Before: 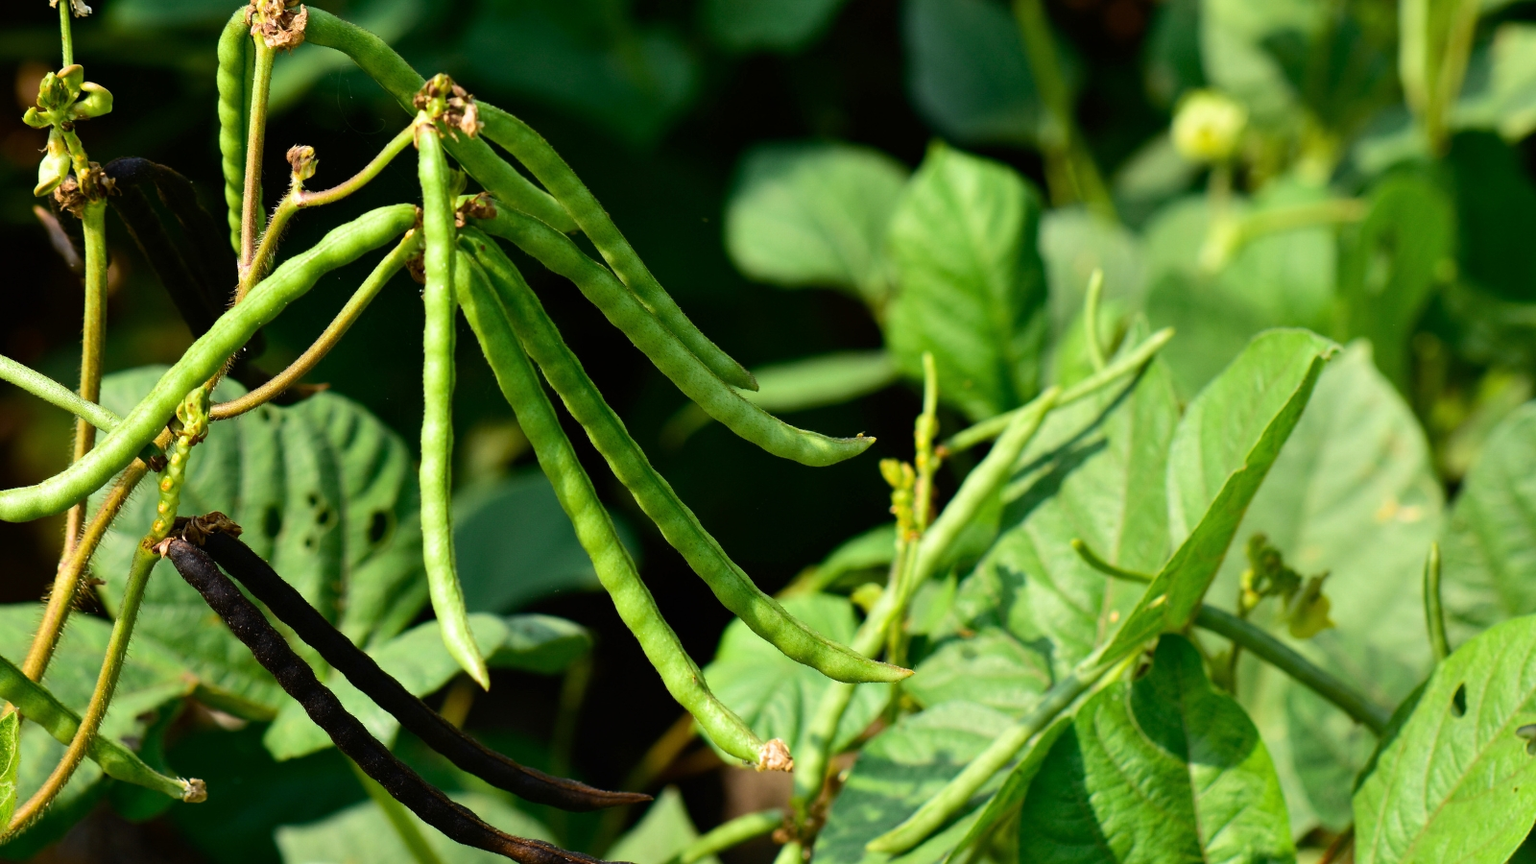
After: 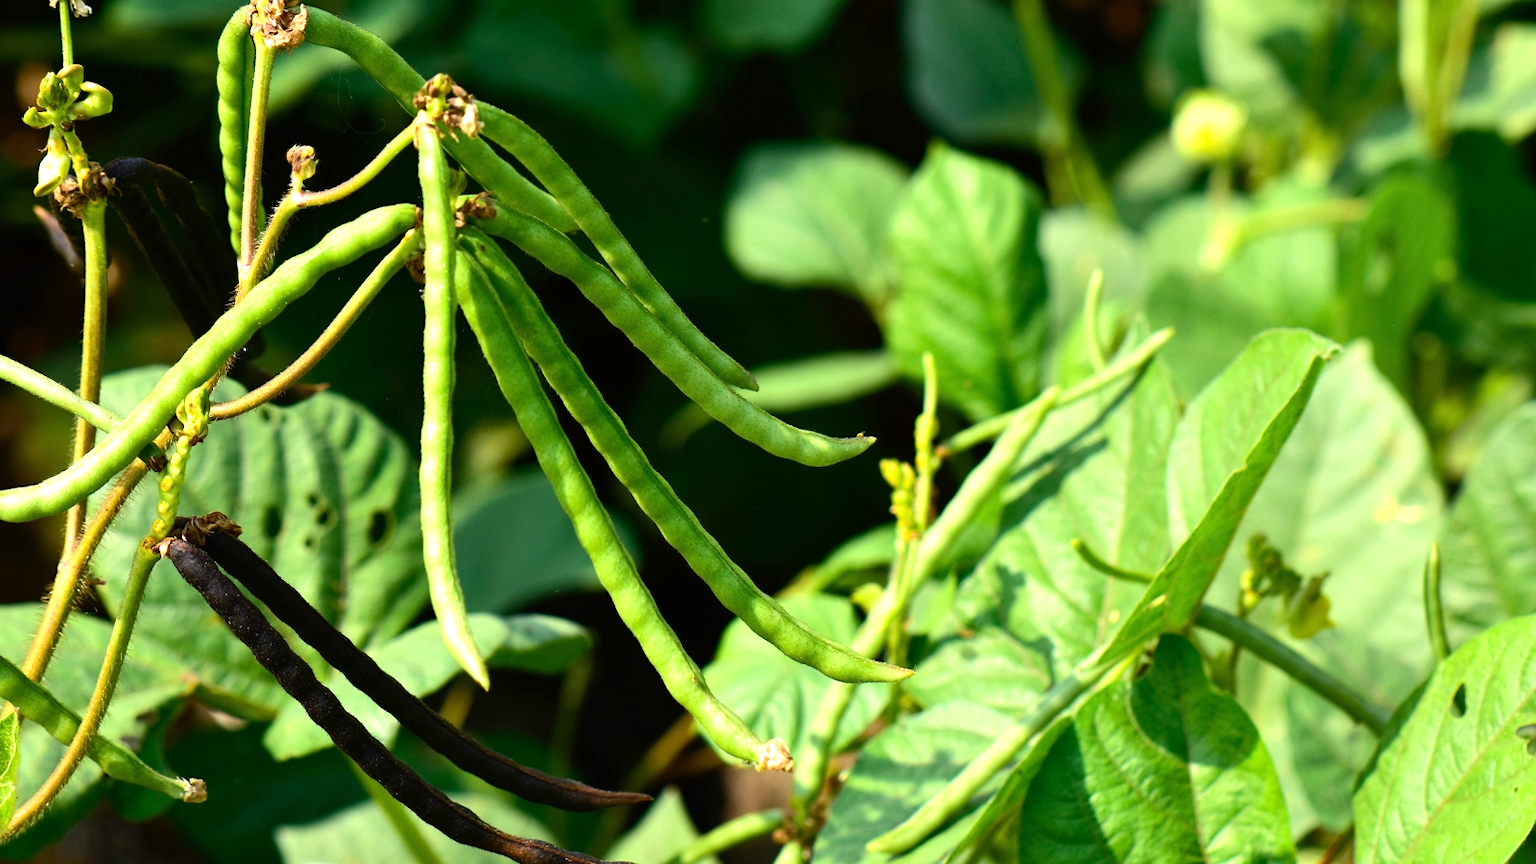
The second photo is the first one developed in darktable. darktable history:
exposure: exposure 0.572 EV, compensate highlight preservation false
